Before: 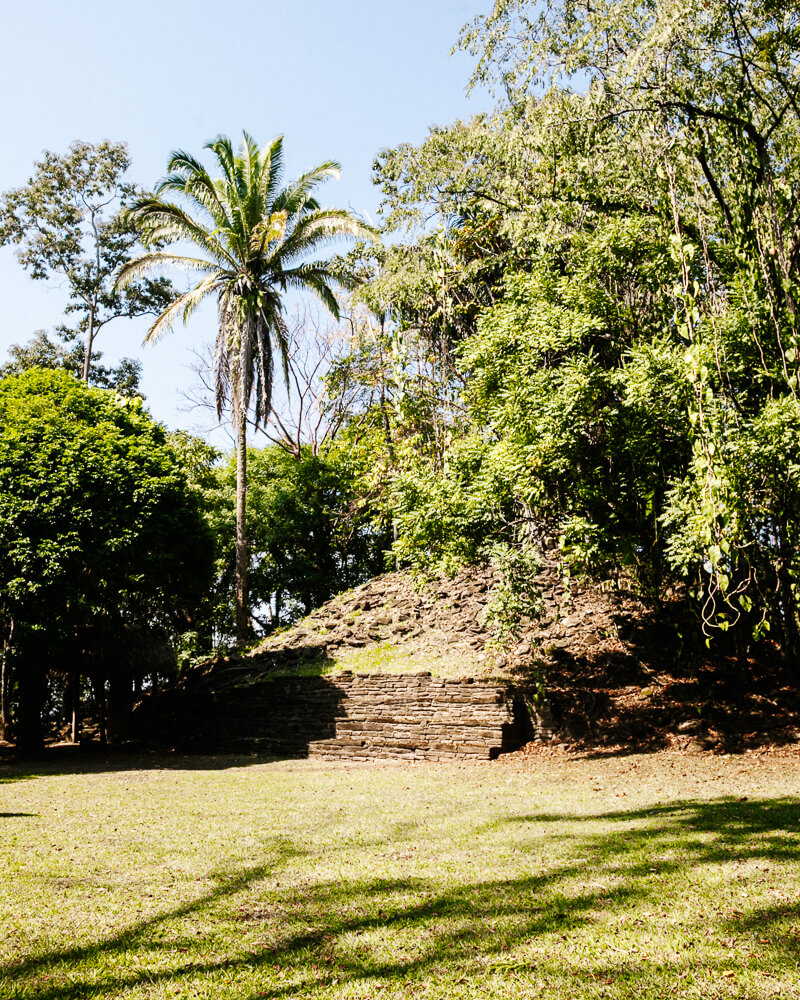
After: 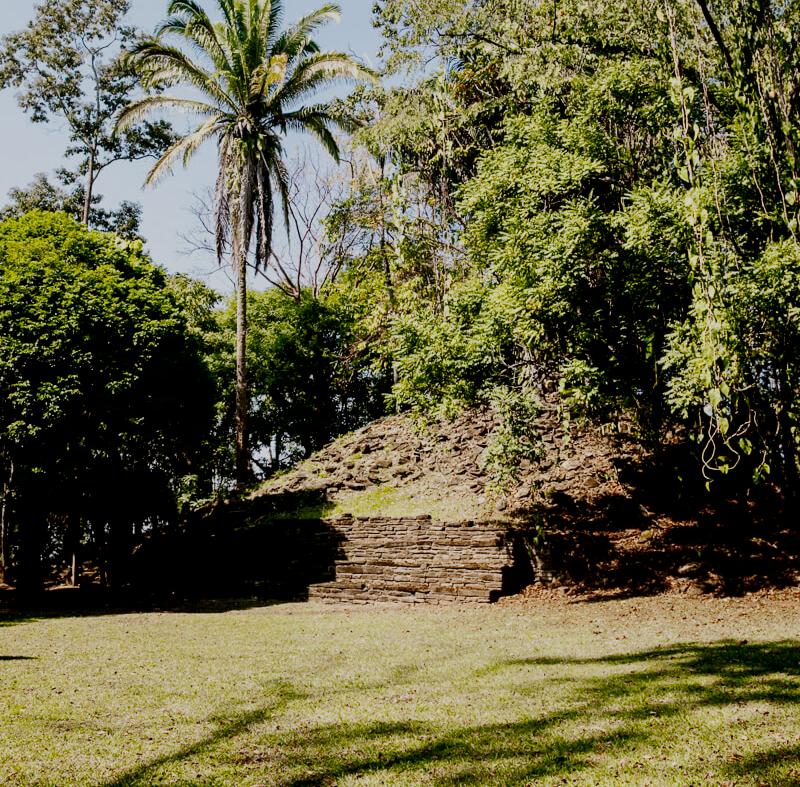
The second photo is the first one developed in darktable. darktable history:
exposure: black level correction 0.009, exposure -0.637 EV, compensate highlight preservation false
crop and rotate: top 15.774%, bottom 5.506%
